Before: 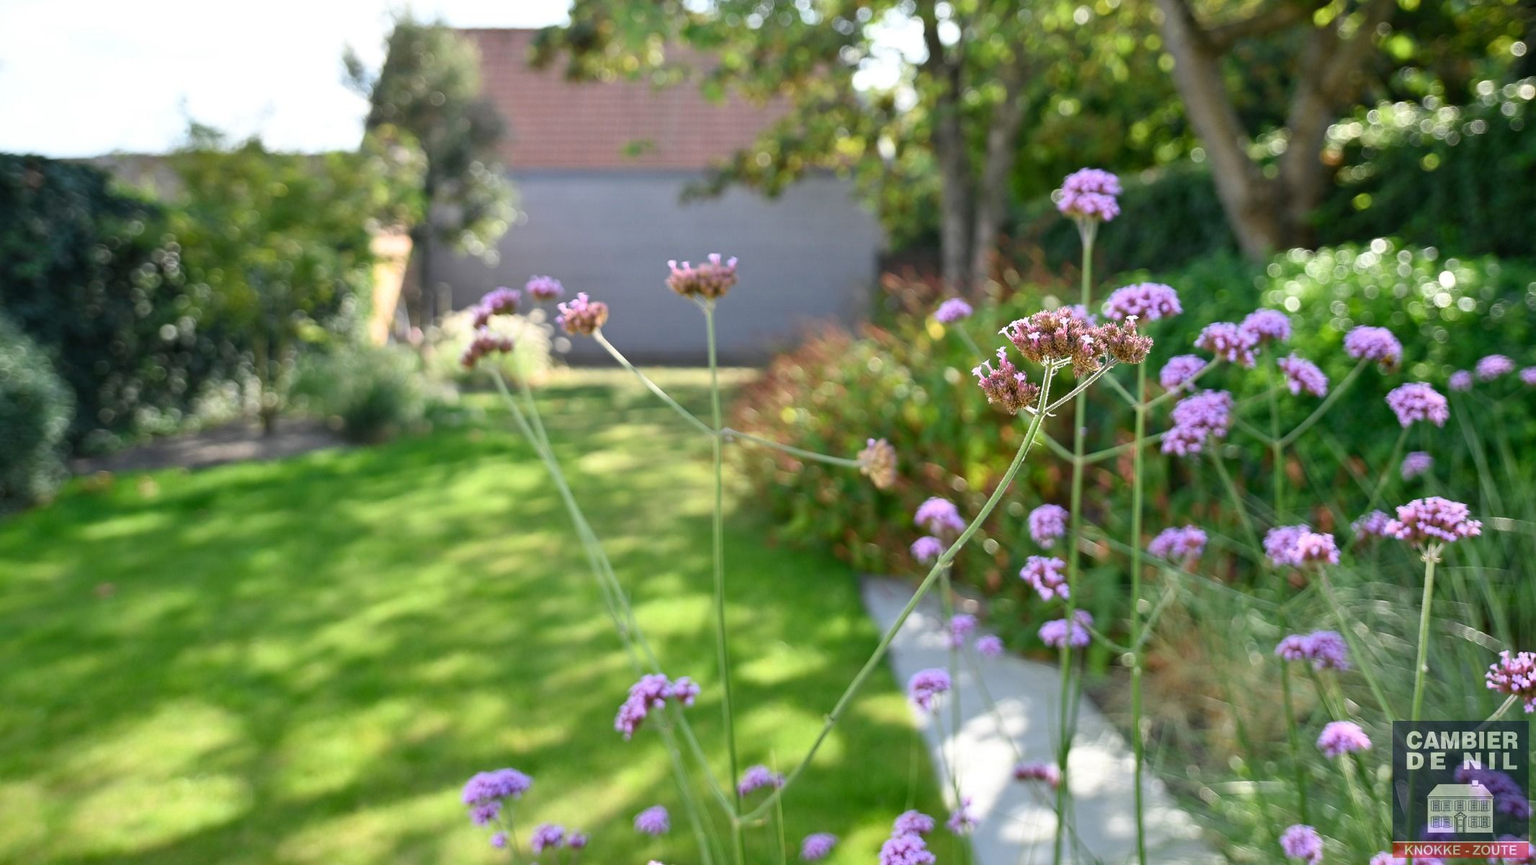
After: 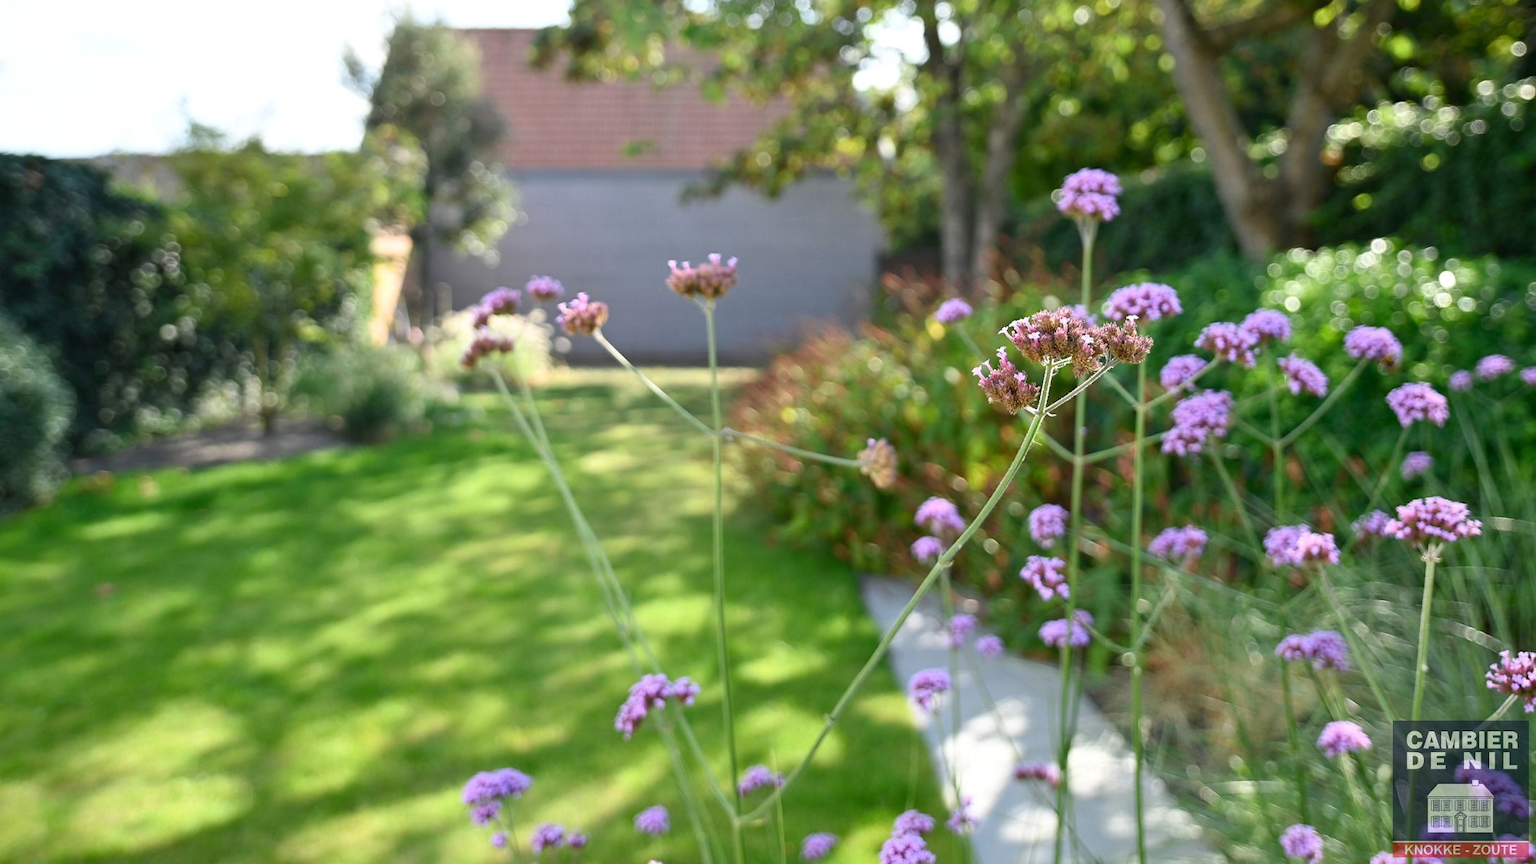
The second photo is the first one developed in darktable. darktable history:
shadows and highlights: radius 90.4, shadows -15.7, white point adjustment 0.191, highlights 32.92, compress 48.64%, soften with gaussian
